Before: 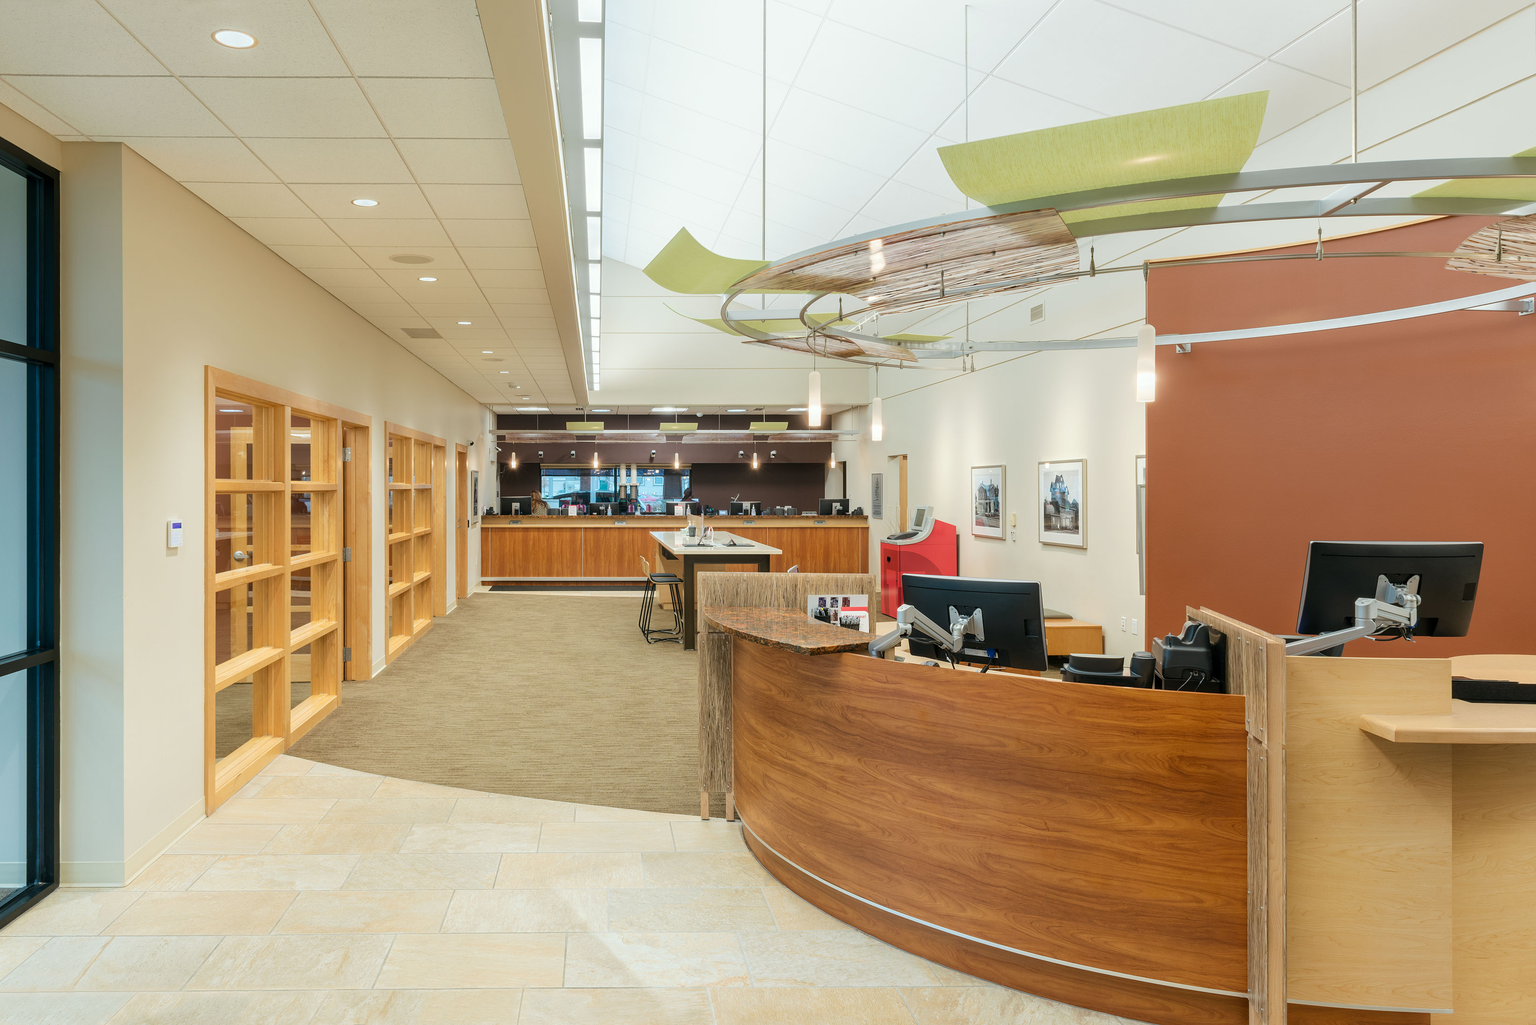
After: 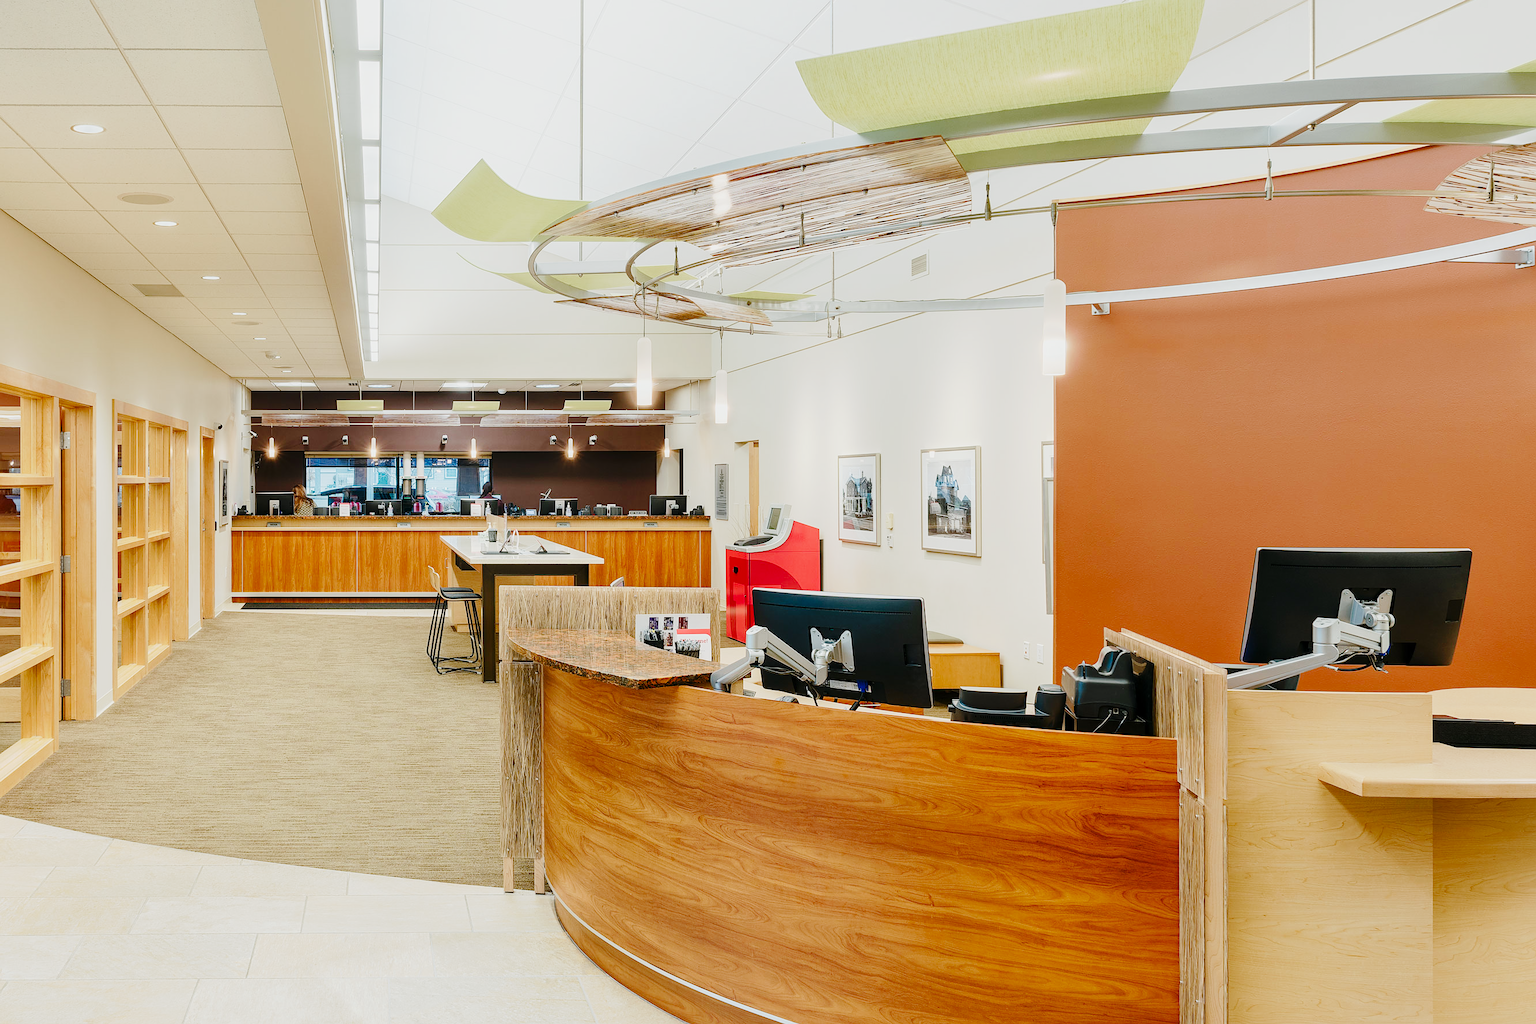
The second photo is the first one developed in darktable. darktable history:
sharpen: radius 1.005
crop: left 19.177%, top 9.665%, bottom 9.572%
base curve: curves: ch0 [(0, 0) (0.036, 0.025) (0.121, 0.166) (0.206, 0.329) (0.605, 0.79) (1, 1)], preserve colors none
shadows and highlights: radius 120.48, shadows 21.3, white point adjustment -9.57, highlights -14.05, soften with gaussian
exposure: exposure 0.294 EV, compensate highlight preservation false
color balance rgb: highlights gain › chroma 0.124%, highlights gain › hue 331.81°, linear chroma grading › shadows -6.493%, linear chroma grading › highlights -7.822%, linear chroma grading › global chroma -10.263%, linear chroma grading › mid-tones -7.918%, perceptual saturation grading › global saturation 20%, perceptual saturation grading › highlights -25.552%, perceptual saturation grading › shadows 49.869%
